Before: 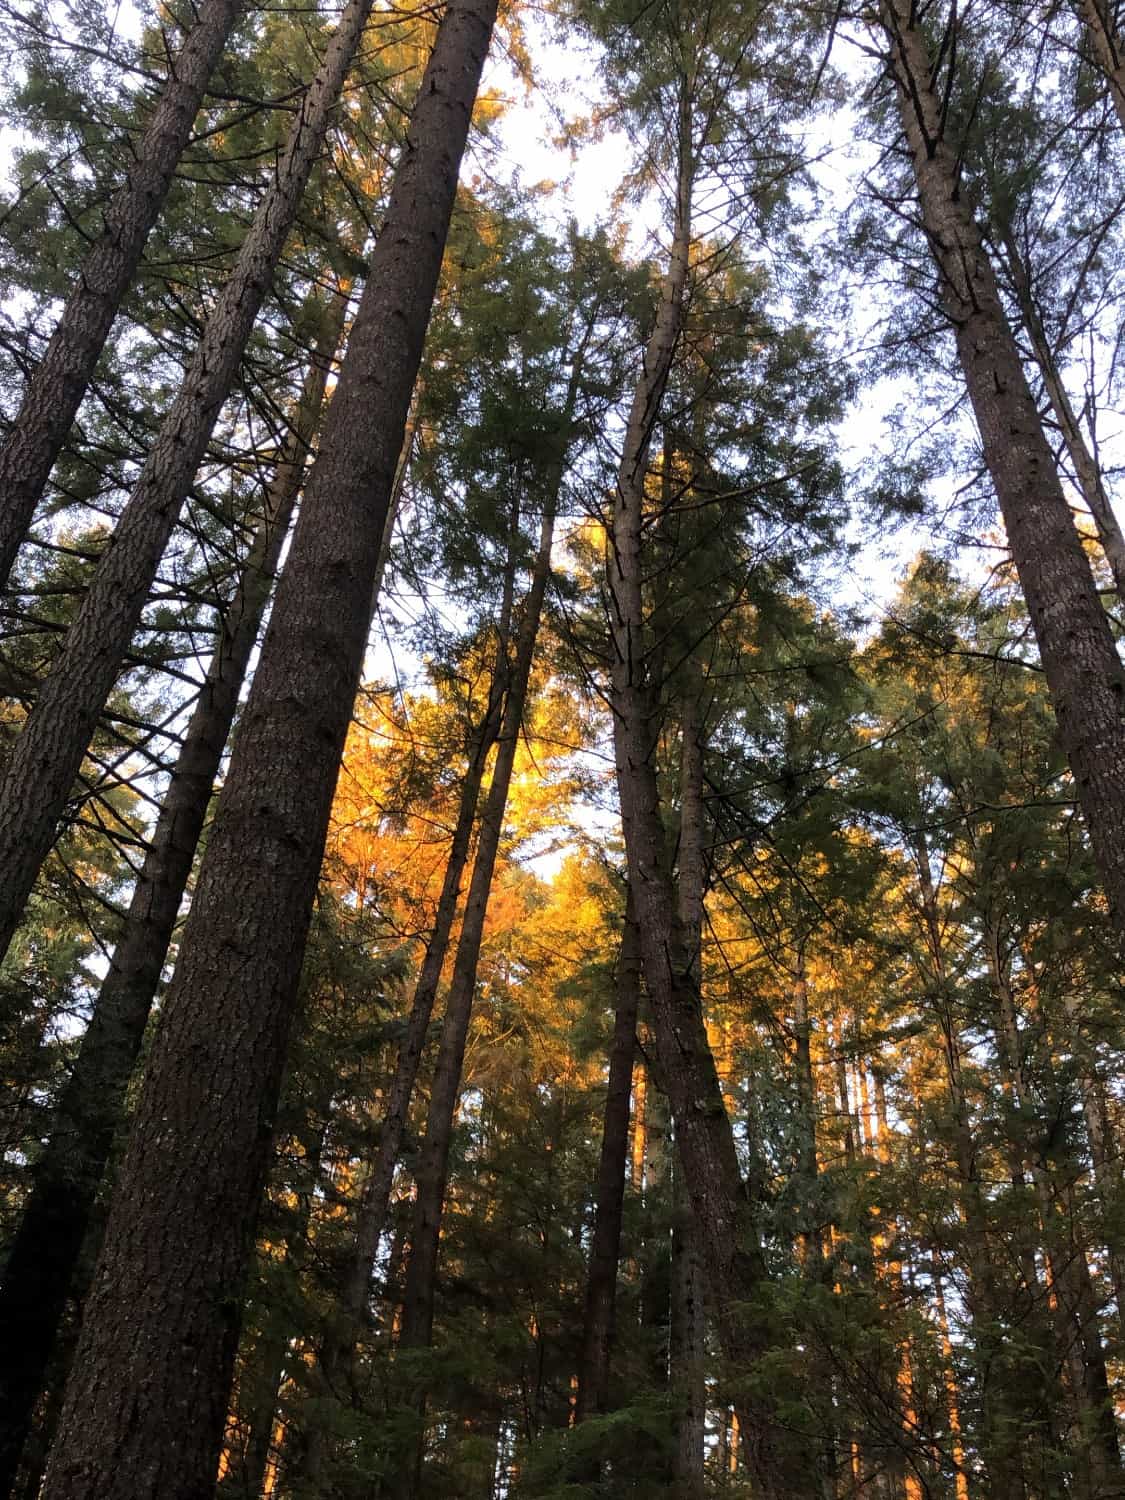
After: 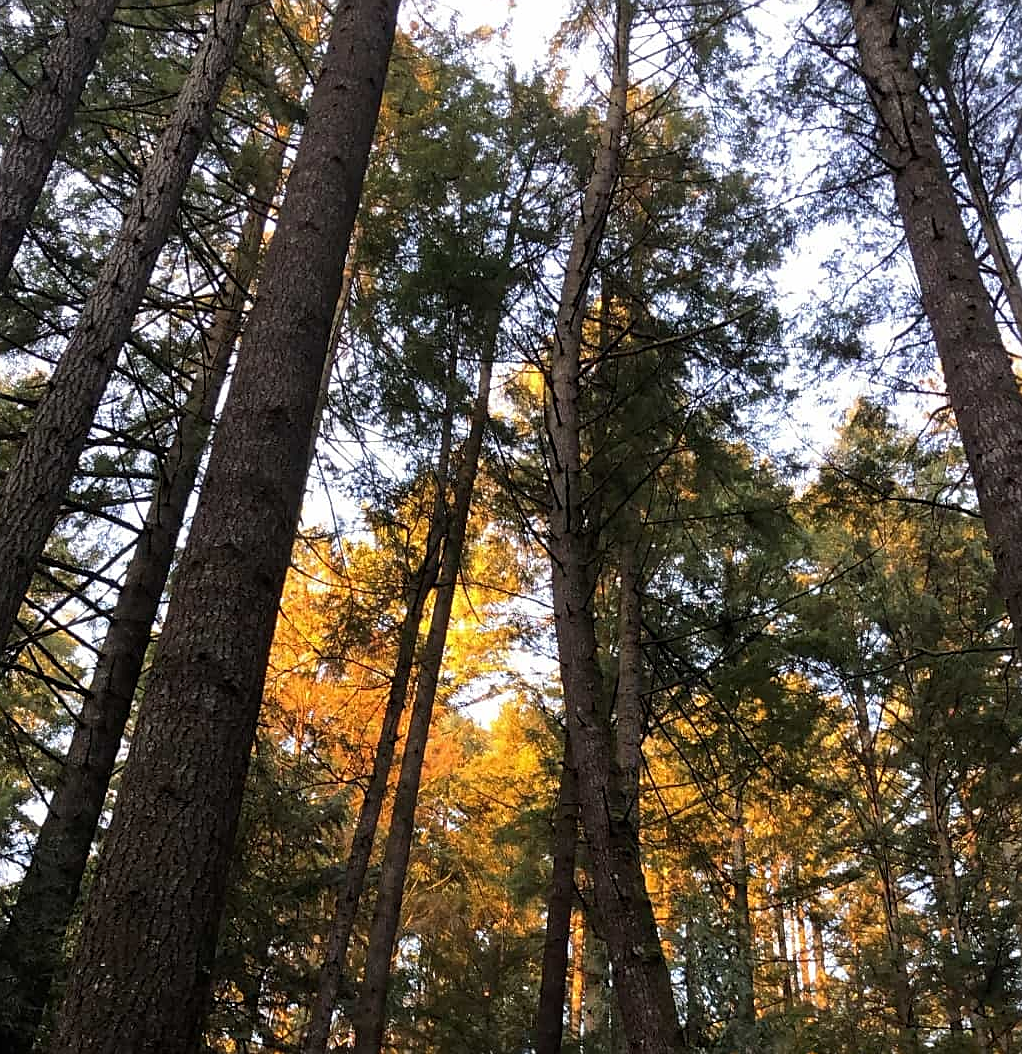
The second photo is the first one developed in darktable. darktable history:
sharpen: on, module defaults
crop: left 5.596%, top 10.314%, right 3.534%, bottom 19.395%
